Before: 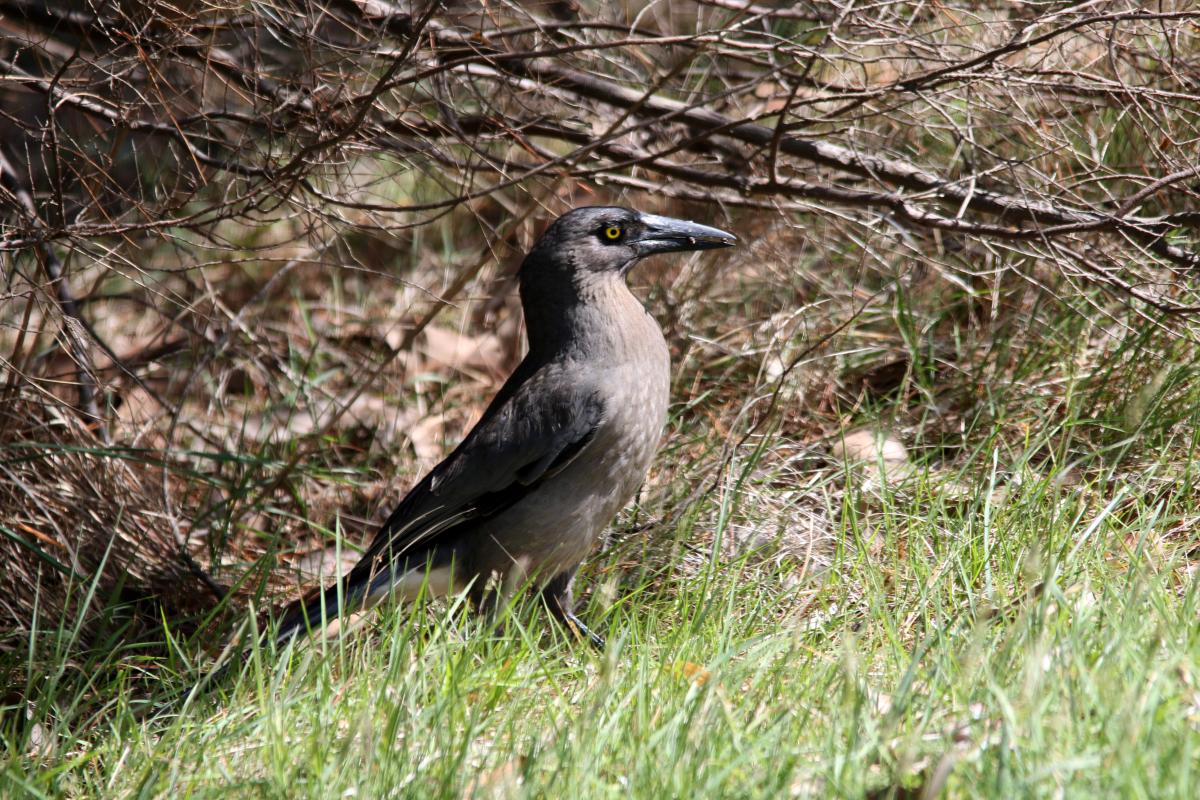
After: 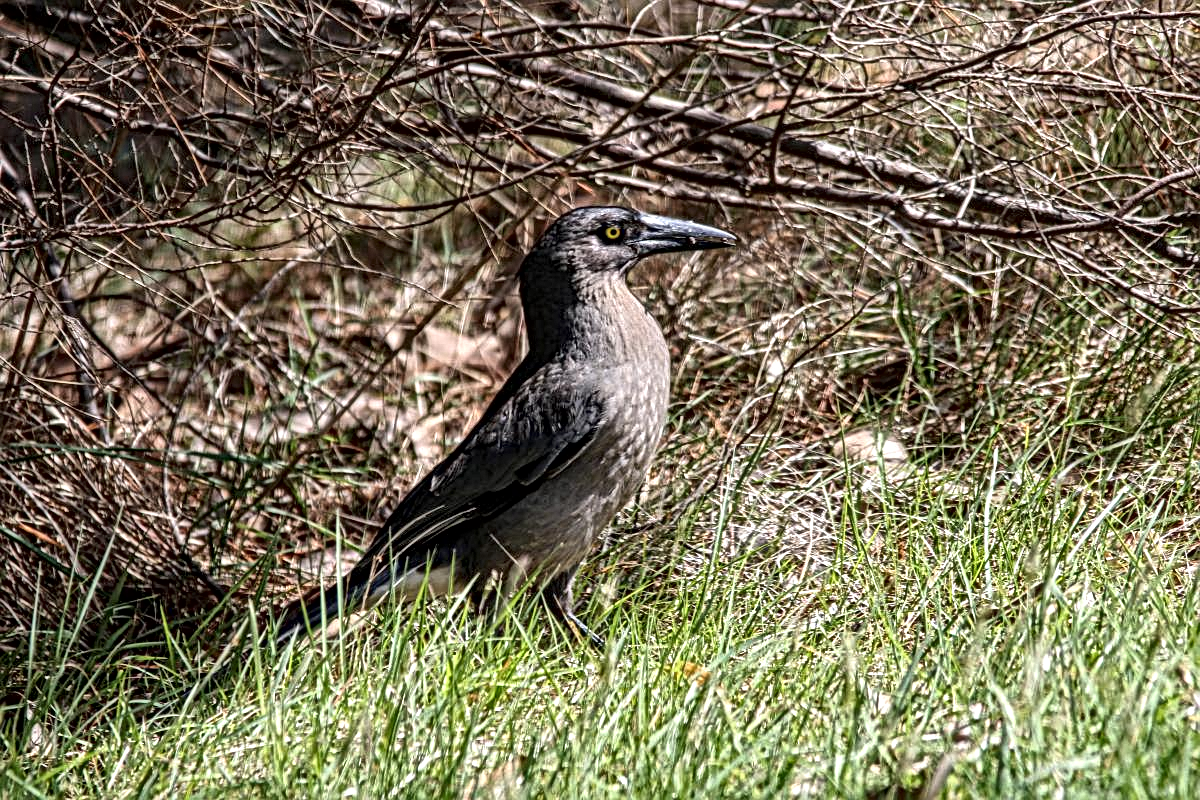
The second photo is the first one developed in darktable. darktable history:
shadows and highlights: radius 107.79, shadows 23.93, highlights -58.66, low approximation 0.01, soften with gaussian
local contrast: mode bilateral grid, contrast 19, coarseness 3, detail 299%, midtone range 0.2
